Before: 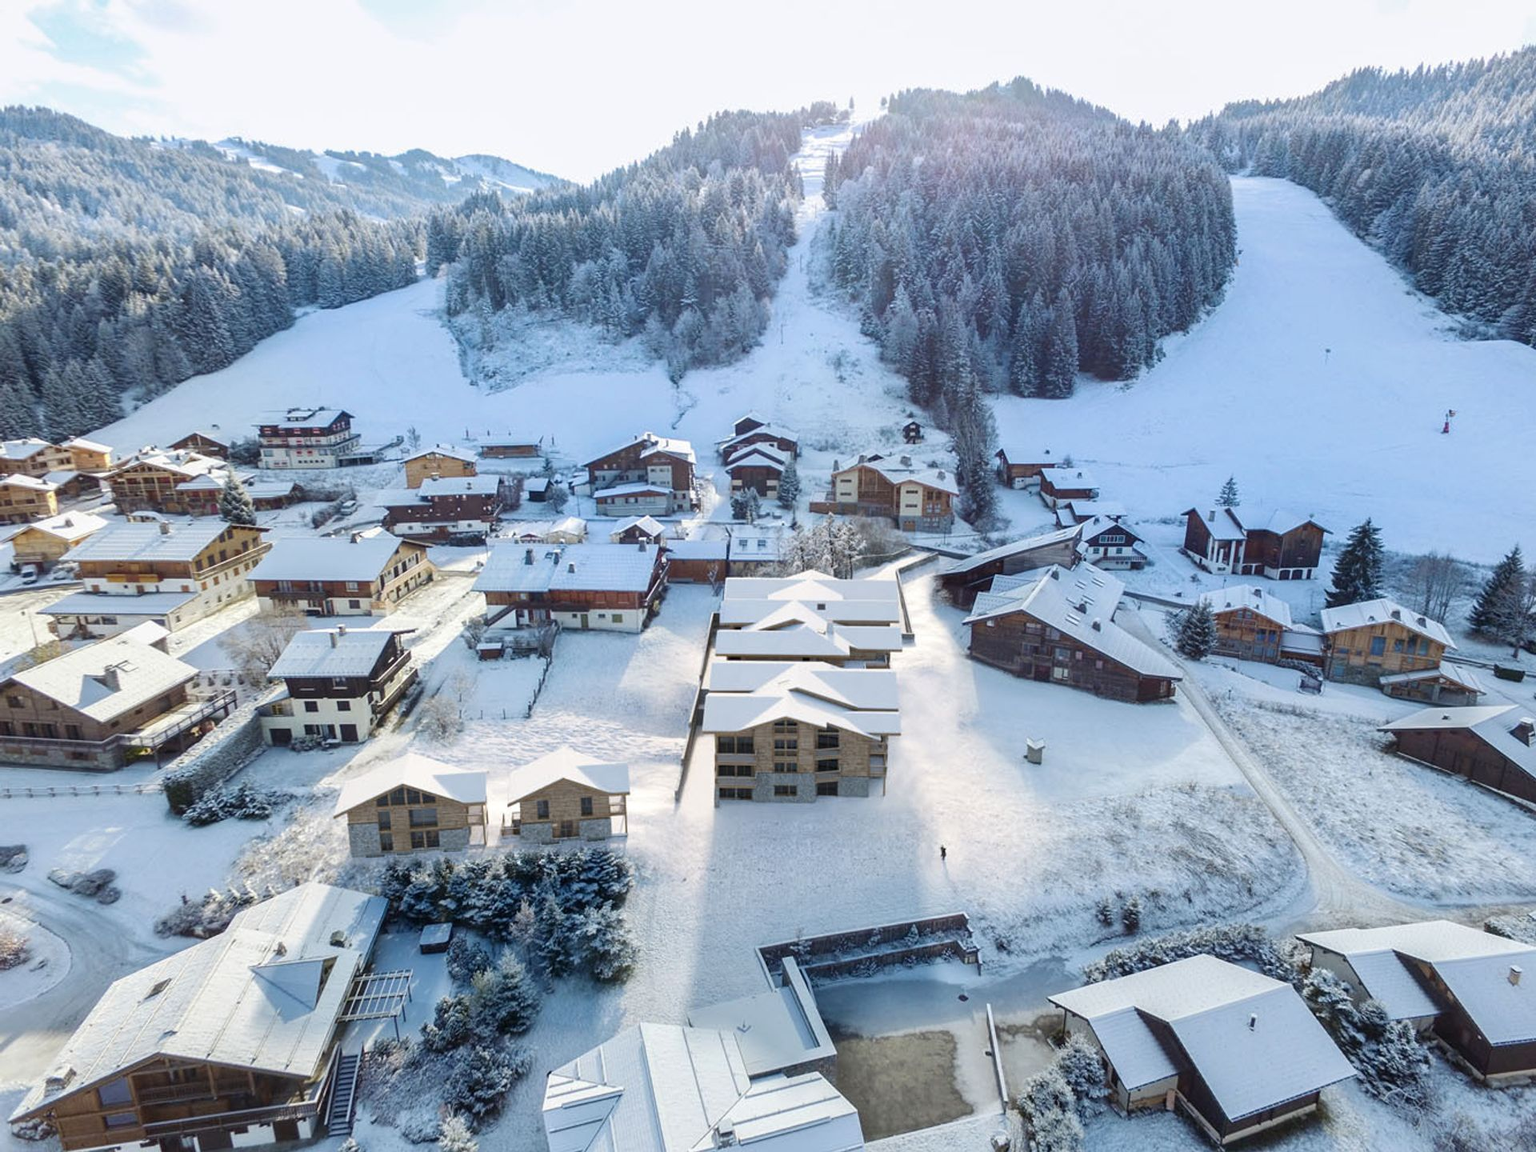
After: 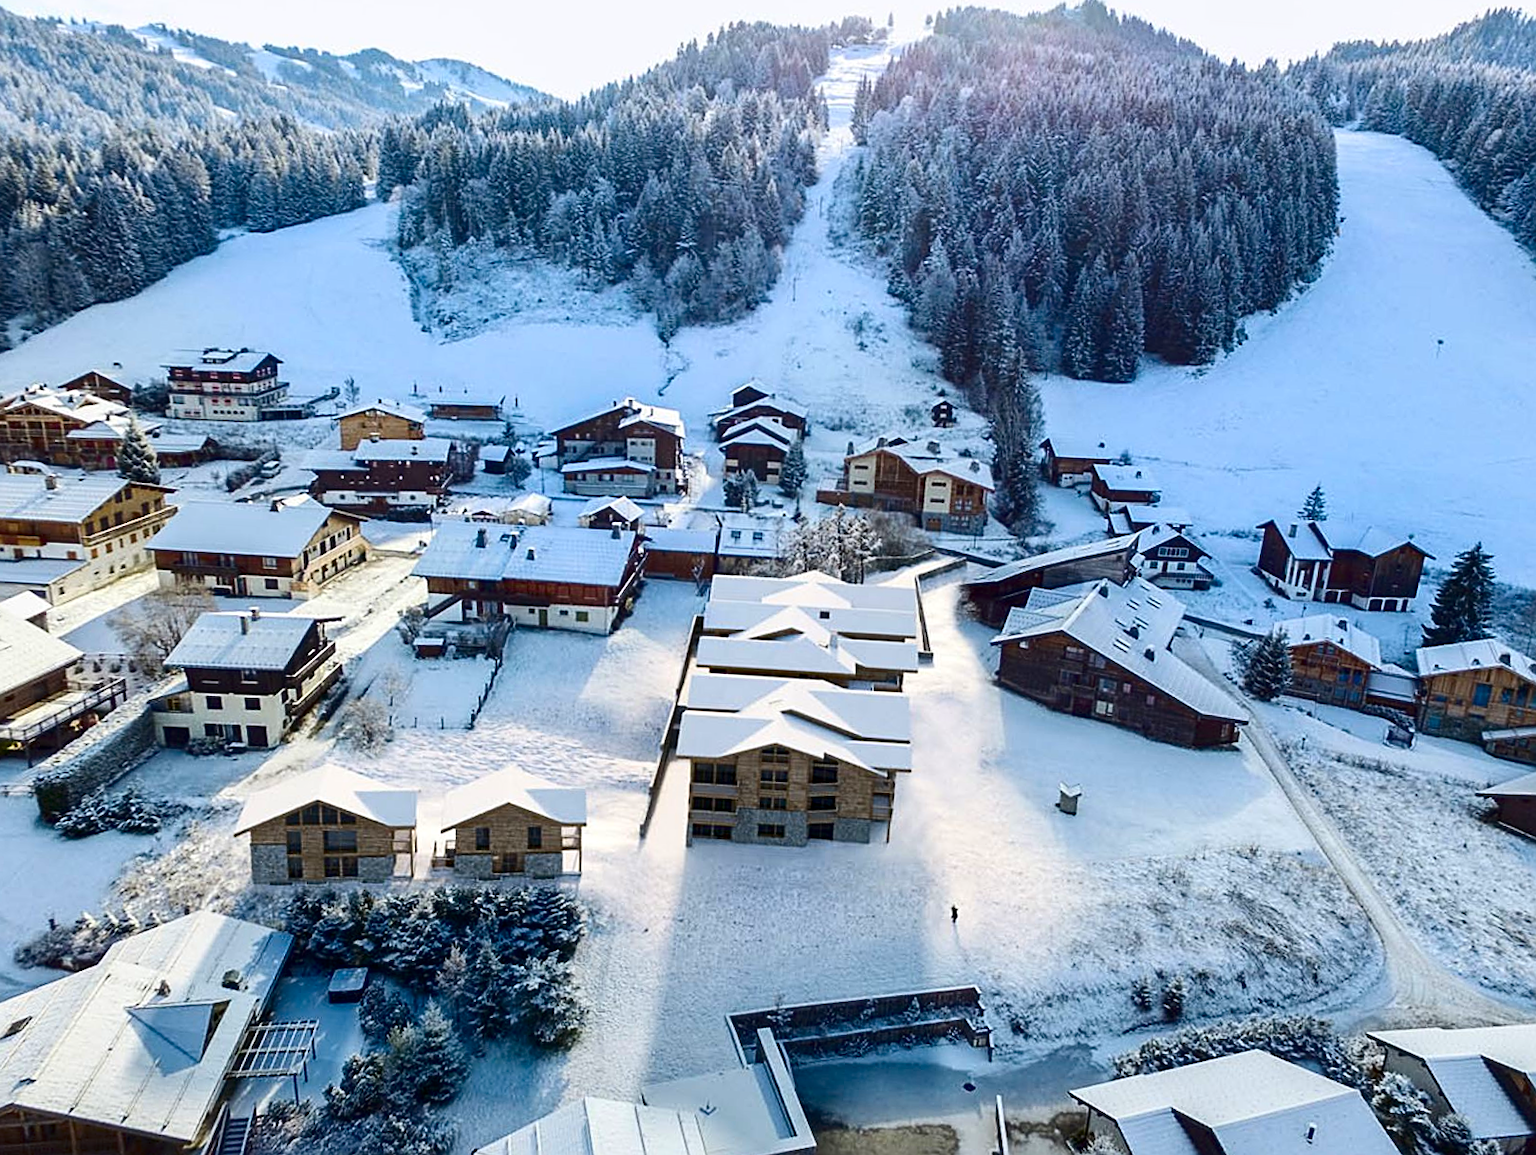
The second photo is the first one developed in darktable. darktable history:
haze removal: compatibility mode true, adaptive false
contrast brightness saturation: contrast 0.193, brightness -0.112, saturation 0.206
sharpen: on, module defaults
crop and rotate: angle -2.9°, left 5.414%, top 5.196%, right 4.715%, bottom 4.676%
